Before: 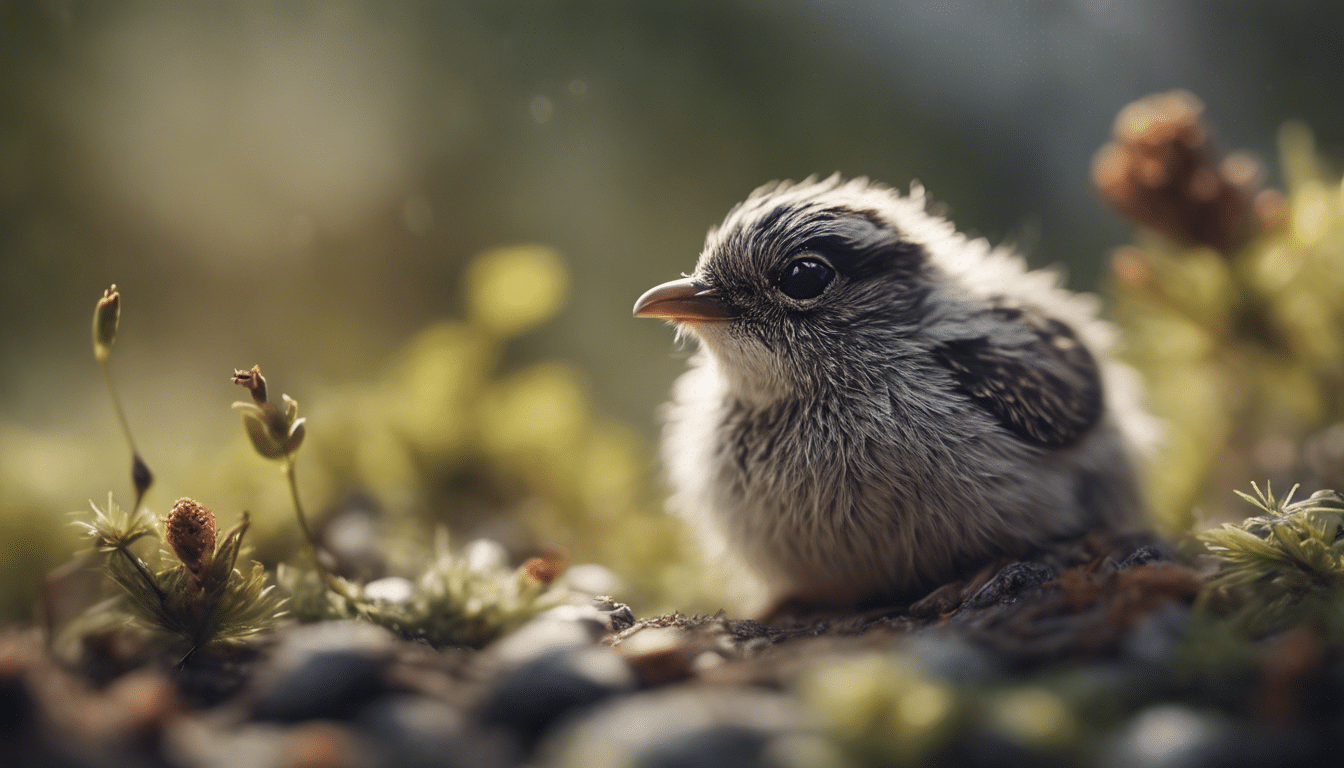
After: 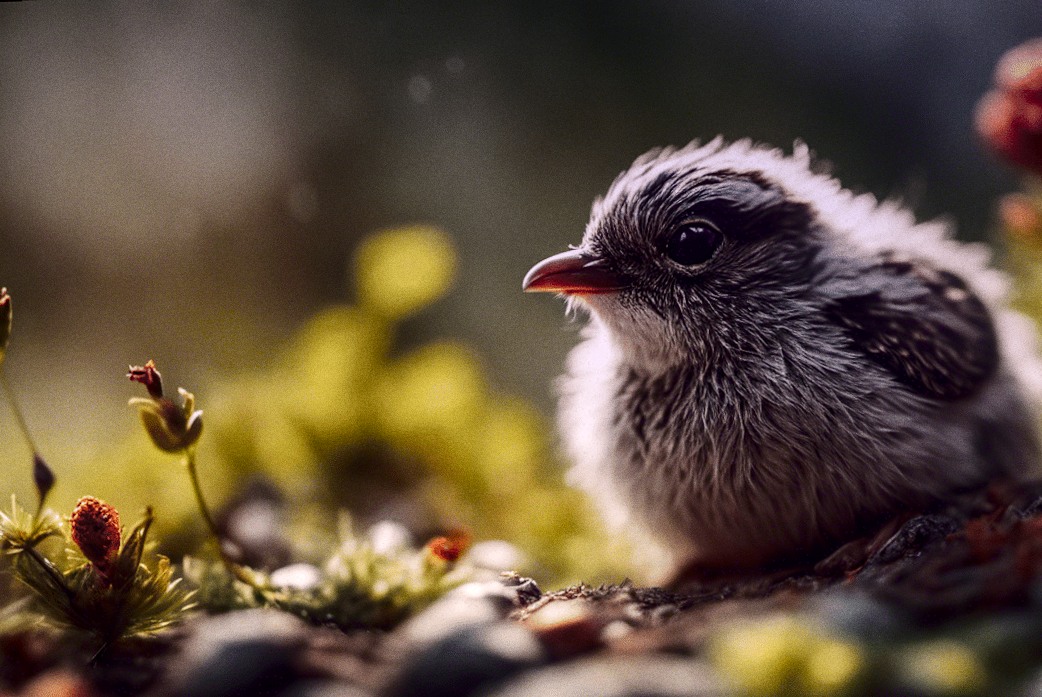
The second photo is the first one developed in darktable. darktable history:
levels: levels [0, 0.492, 0.984]
rotate and perspective: rotation -2.12°, lens shift (vertical) 0.009, lens shift (horizontal) -0.008, automatic cropping original format, crop left 0.036, crop right 0.964, crop top 0.05, crop bottom 0.959
crop and rotate: angle 1°, left 4.281%, top 0.642%, right 11.383%, bottom 2.486%
local contrast: on, module defaults
exposure: exposure 0.178 EV, compensate exposure bias true, compensate highlight preservation false
grain: on, module defaults
tone curve: curves: ch0 [(0, 0) (0.106, 0.026) (0.275, 0.155) (0.392, 0.314) (0.513, 0.481) (0.657, 0.667) (1, 1)]; ch1 [(0, 0) (0.5, 0.511) (0.536, 0.579) (0.587, 0.69) (1, 1)]; ch2 [(0, 0) (0.5, 0.5) (0.55, 0.552) (0.625, 0.699) (1, 1)], color space Lab, independent channels, preserve colors none
graduated density: hue 238.83°, saturation 50%
